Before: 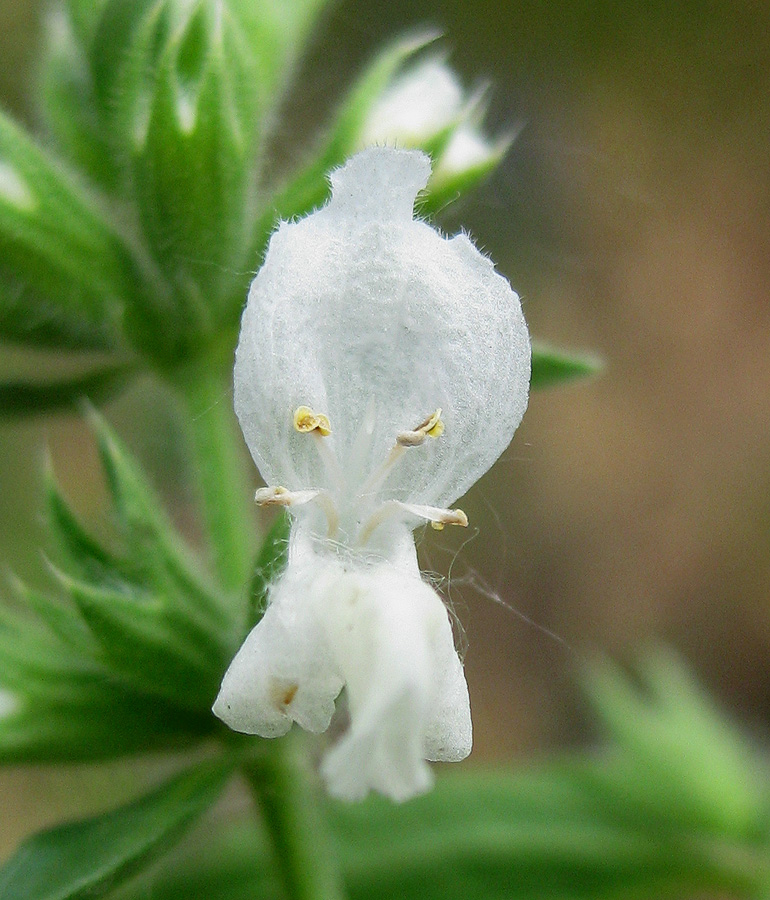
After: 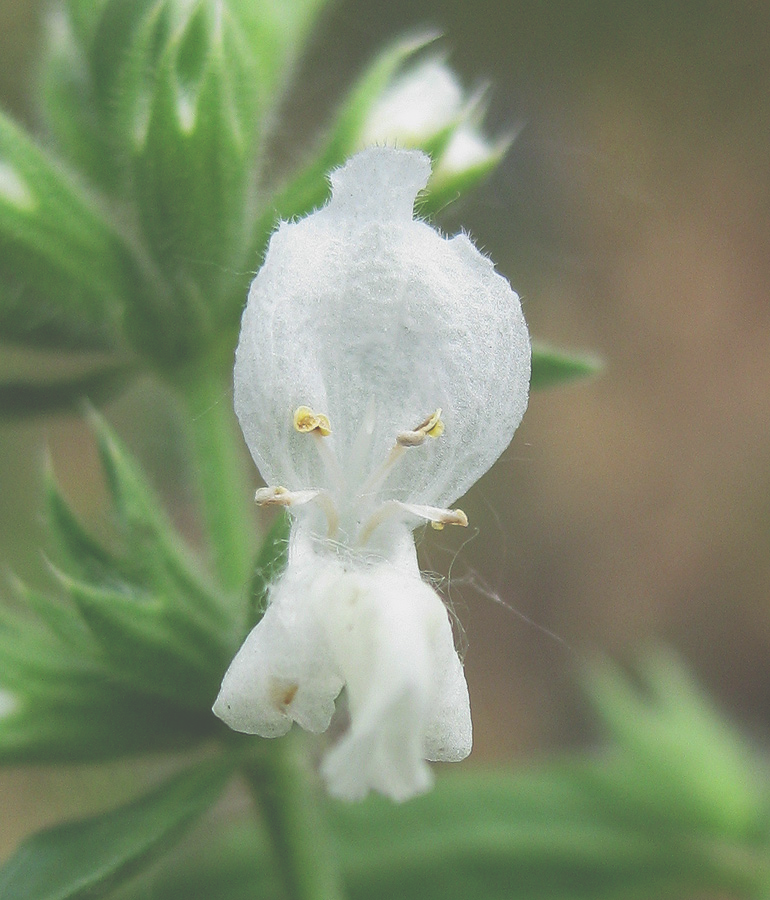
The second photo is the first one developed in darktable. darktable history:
exposure: black level correction -0.061, exposure -0.049 EV, compensate highlight preservation false
